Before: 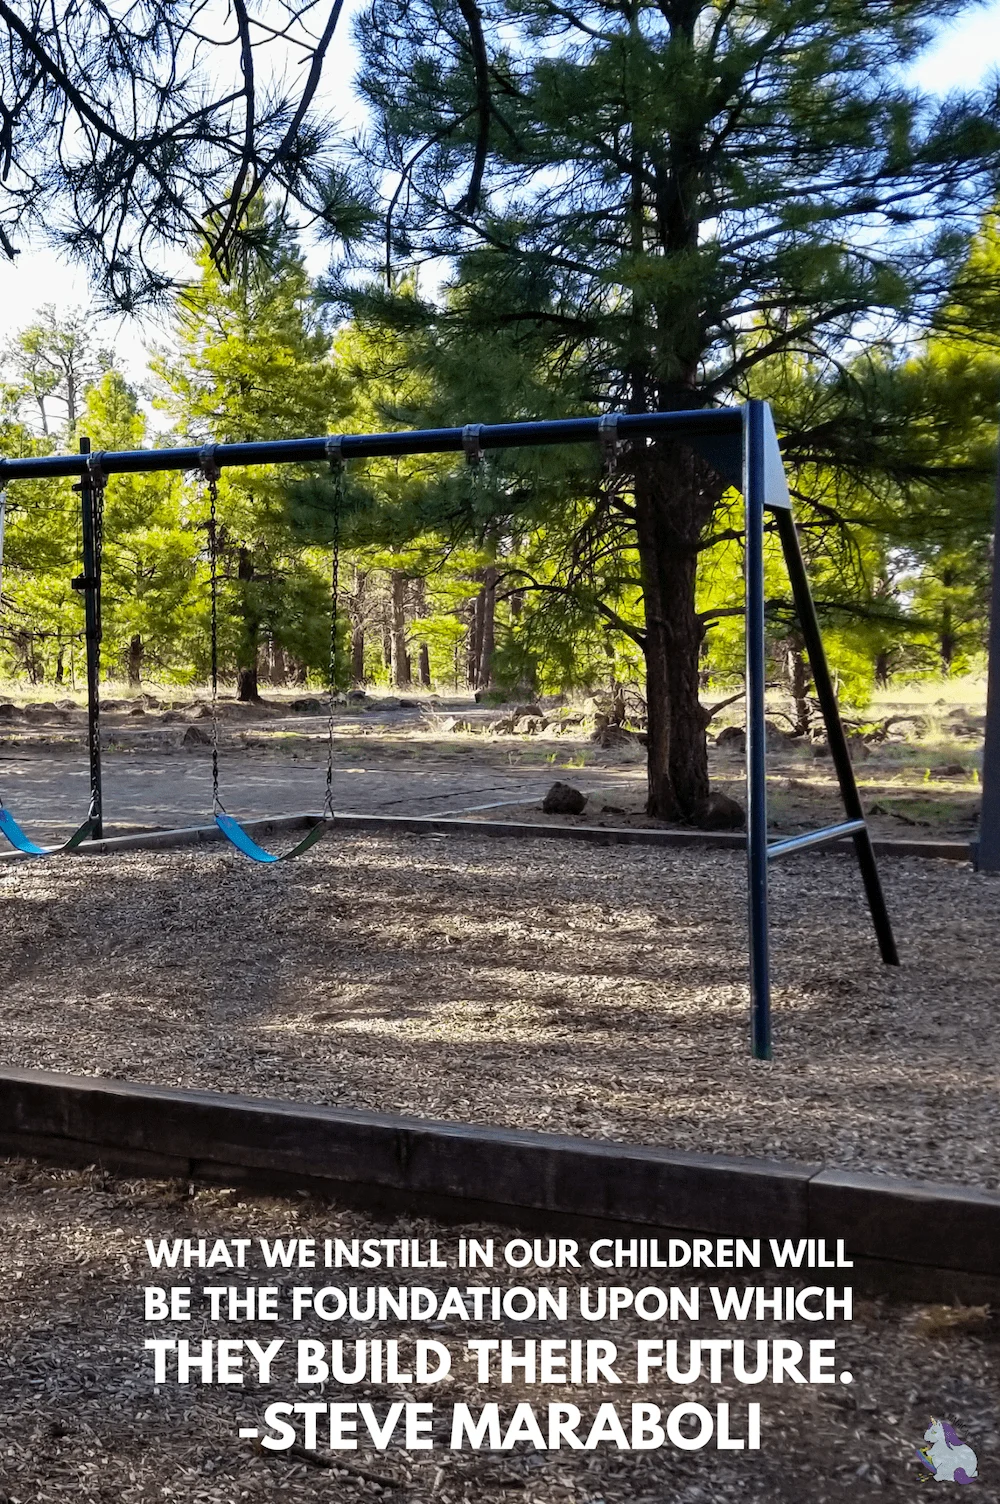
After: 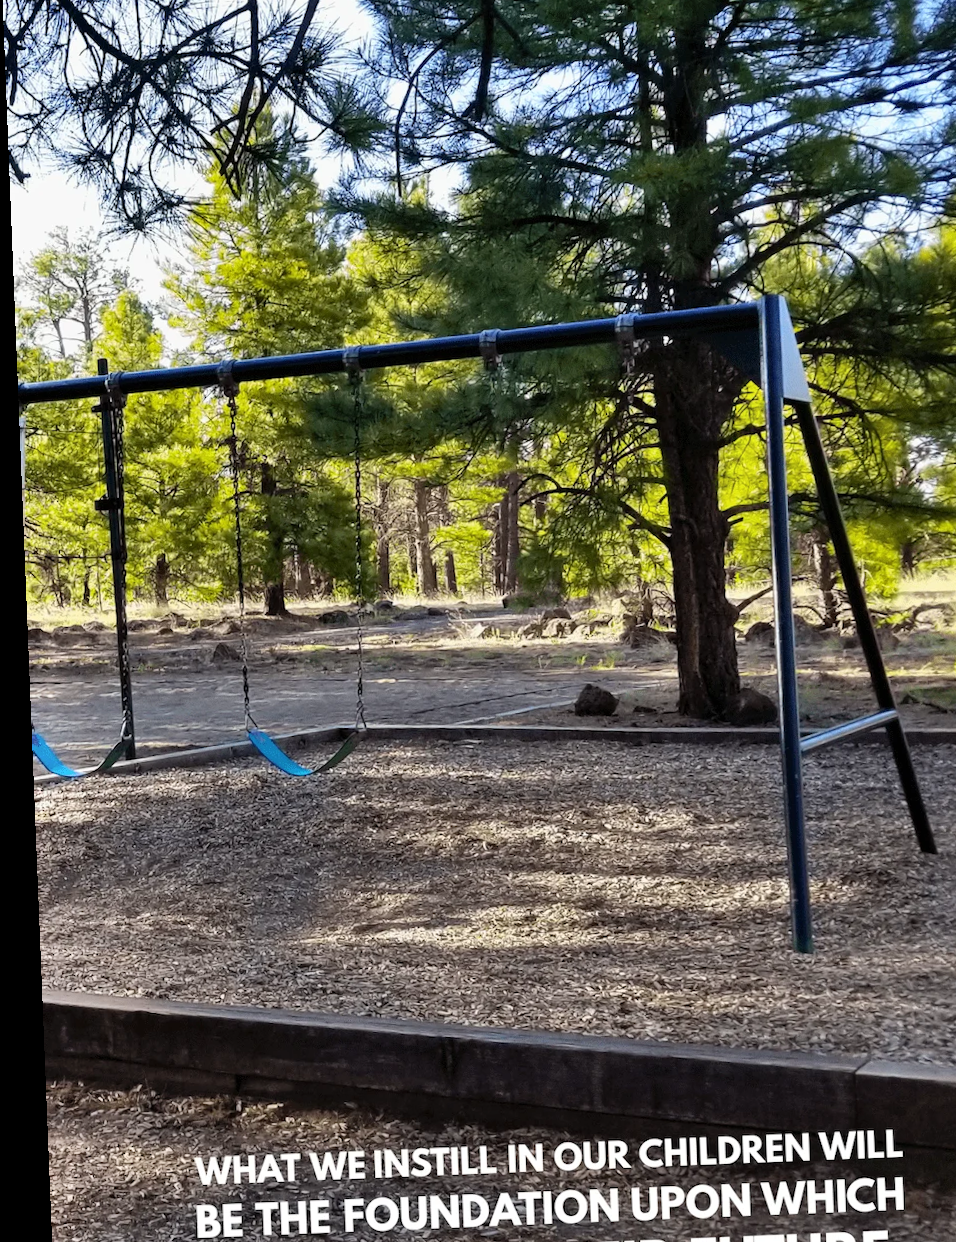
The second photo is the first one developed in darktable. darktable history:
shadows and highlights: highlights color adjustment 0%, low approximation 0.01, soften with gaussian
rotate and perspective: rotation -2.29°, automatic cropping off
crop: top 7.49%, right 9.717%, bottom 11.943%
